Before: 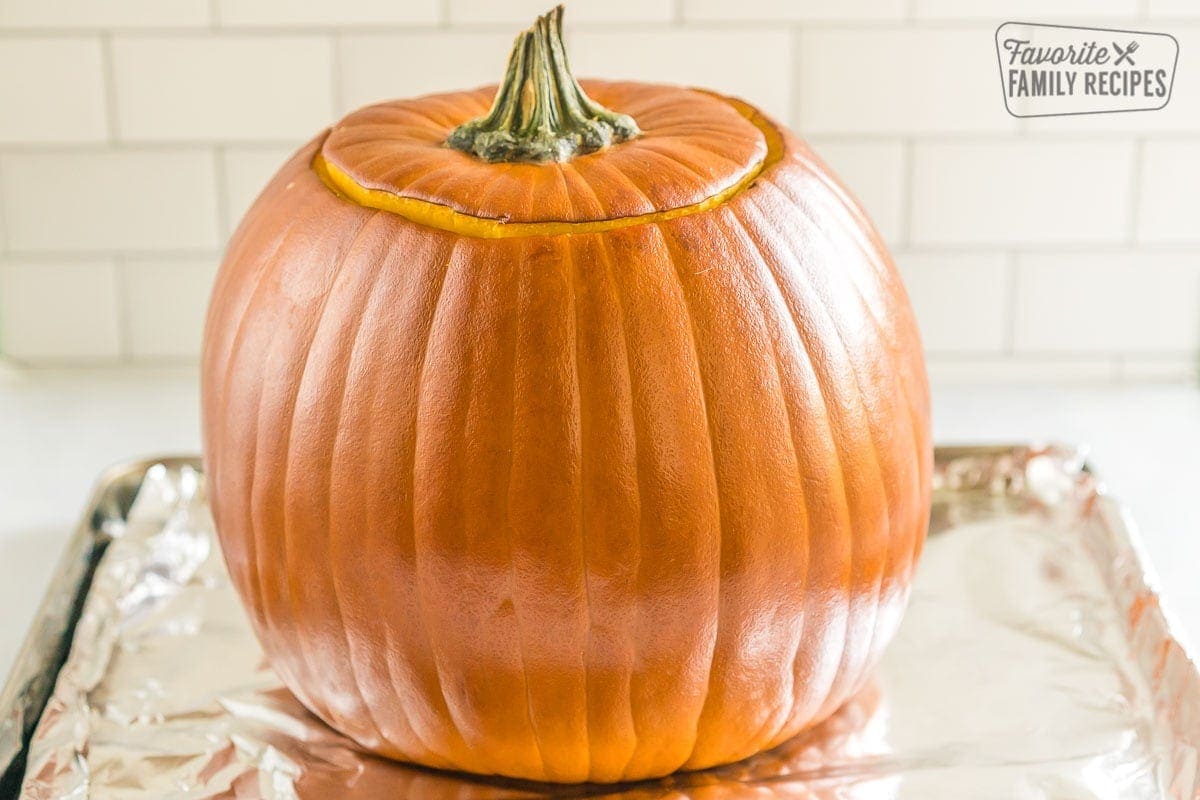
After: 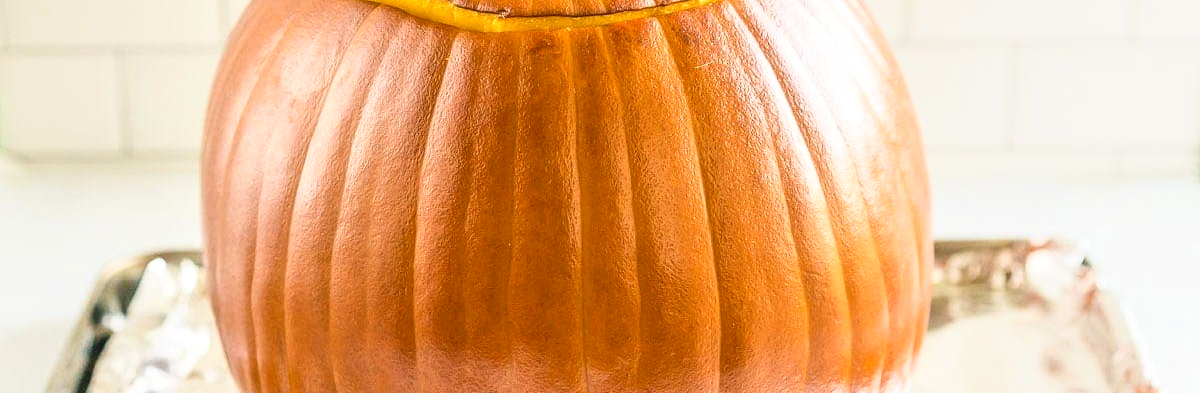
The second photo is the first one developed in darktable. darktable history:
local contrast: highlights 82%, shadows 82%
tone curve: curves: ch0 [(0, 0.074) (0.129, 0.136) (0.285, 0.301) (0.689, 0.764) (0.854, 0.926) (0.987, 0.977)]; ch1 [(0, 0) (0.337, 0.249) (0.434, 0.437) (0.485, 0.491) (0.515, 0.495) (0.566, 0.57) (0.625, 0.625) (0.764, 0.806) (1, 1)]; ch2 [(0, 0) (0.314, 0.301) (0.401, 0.411) (0.505, 0.499) (0.54, 0.54) (0.608, 0.613) (0.706, 0.735) (1, 1)], color space Lab, linked channels, preserve colors none
crop and rotate: top 25.794%, bottom 24.972%
color zones: curves: ch0 [(0.25, 0.5) (0.463, 0.627) (0.484, 0.637) (0.75, 0.5)]
